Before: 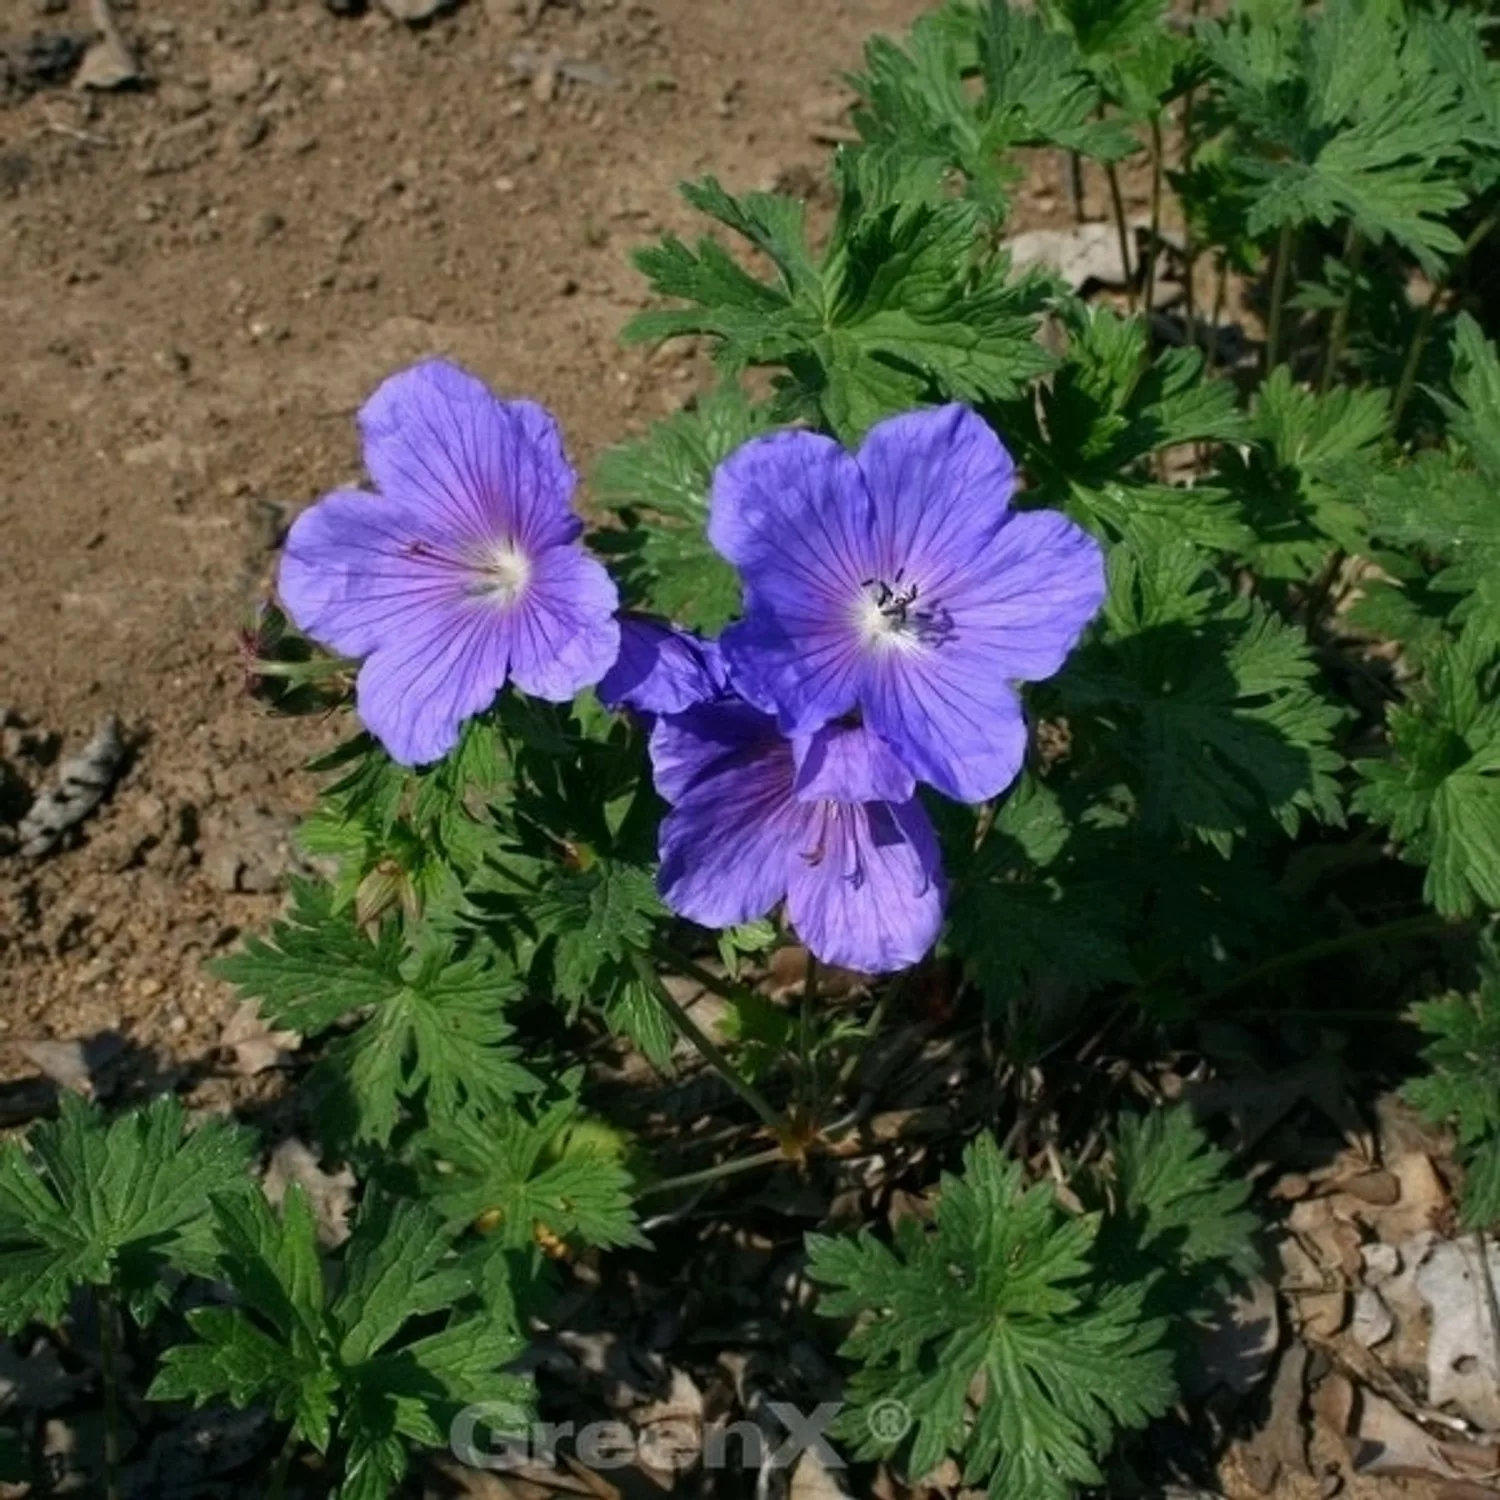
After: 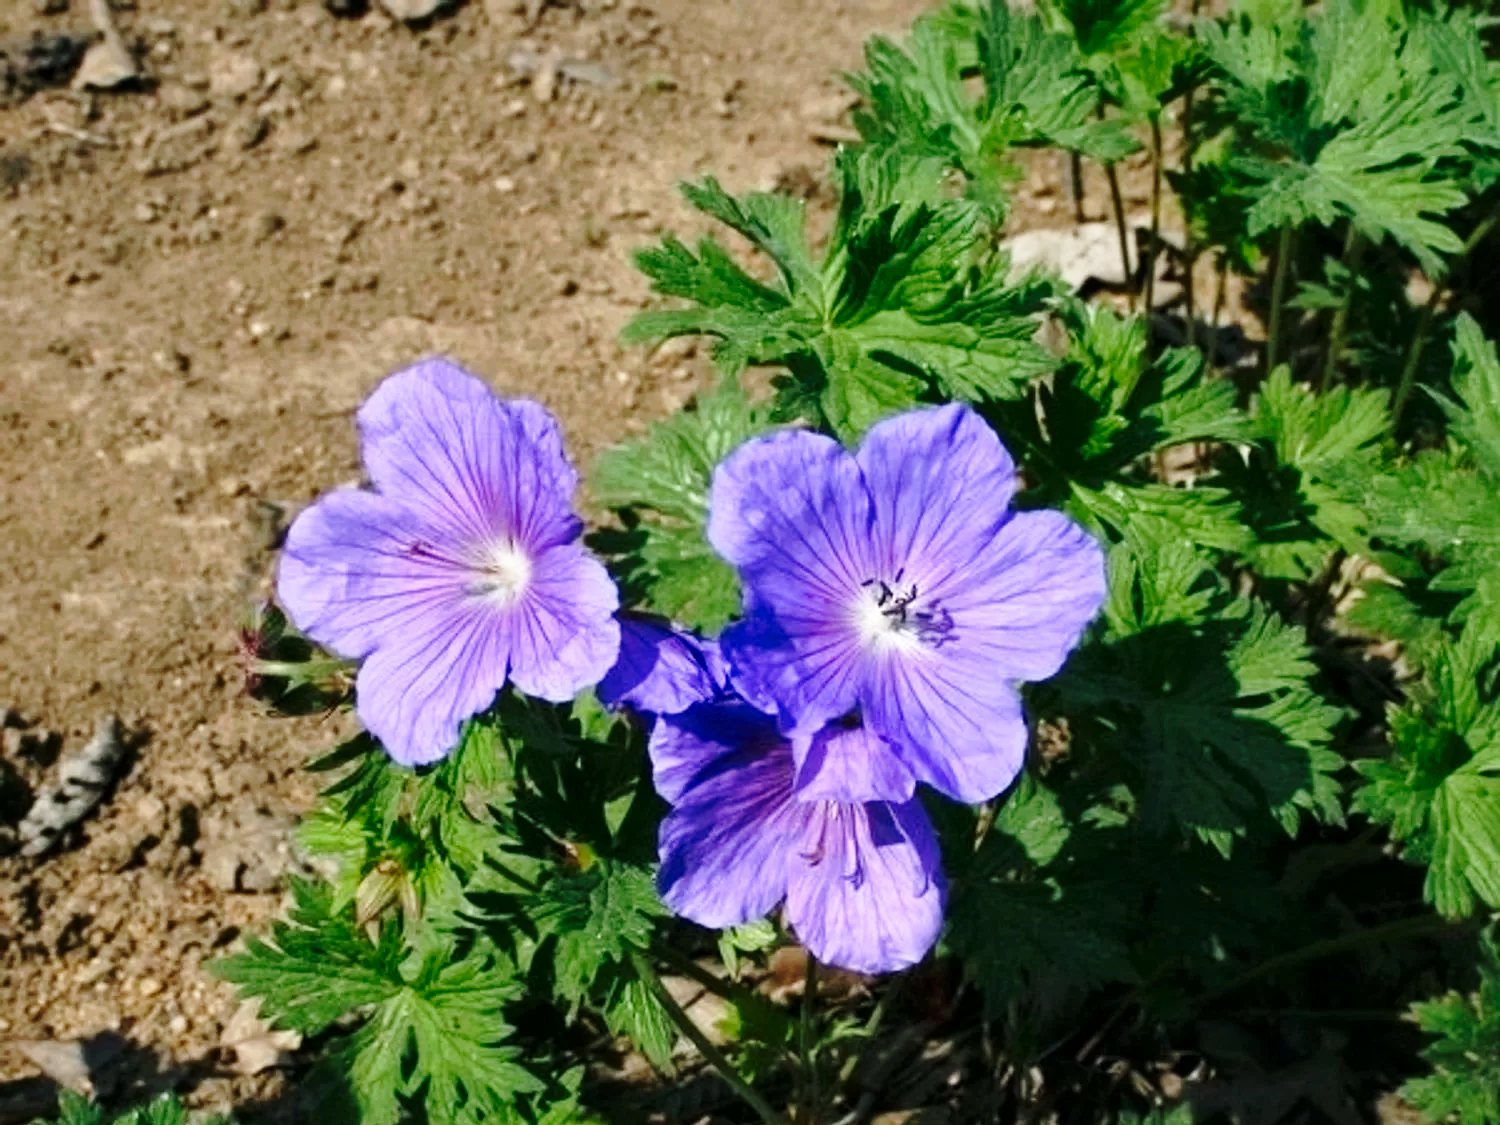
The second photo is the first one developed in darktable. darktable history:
crop: bottom 24.958%
base curve: curves: ch0 [(0, 0) (0.028, 0.03) (0.121, 0.232) (0.46, 0.748) (0.859, 0.968) (1, 1)], preserve colors none
local contrast: mode bilateral grid, contrast 20, coarseness 50, detail 119%, midtone range 0.2
